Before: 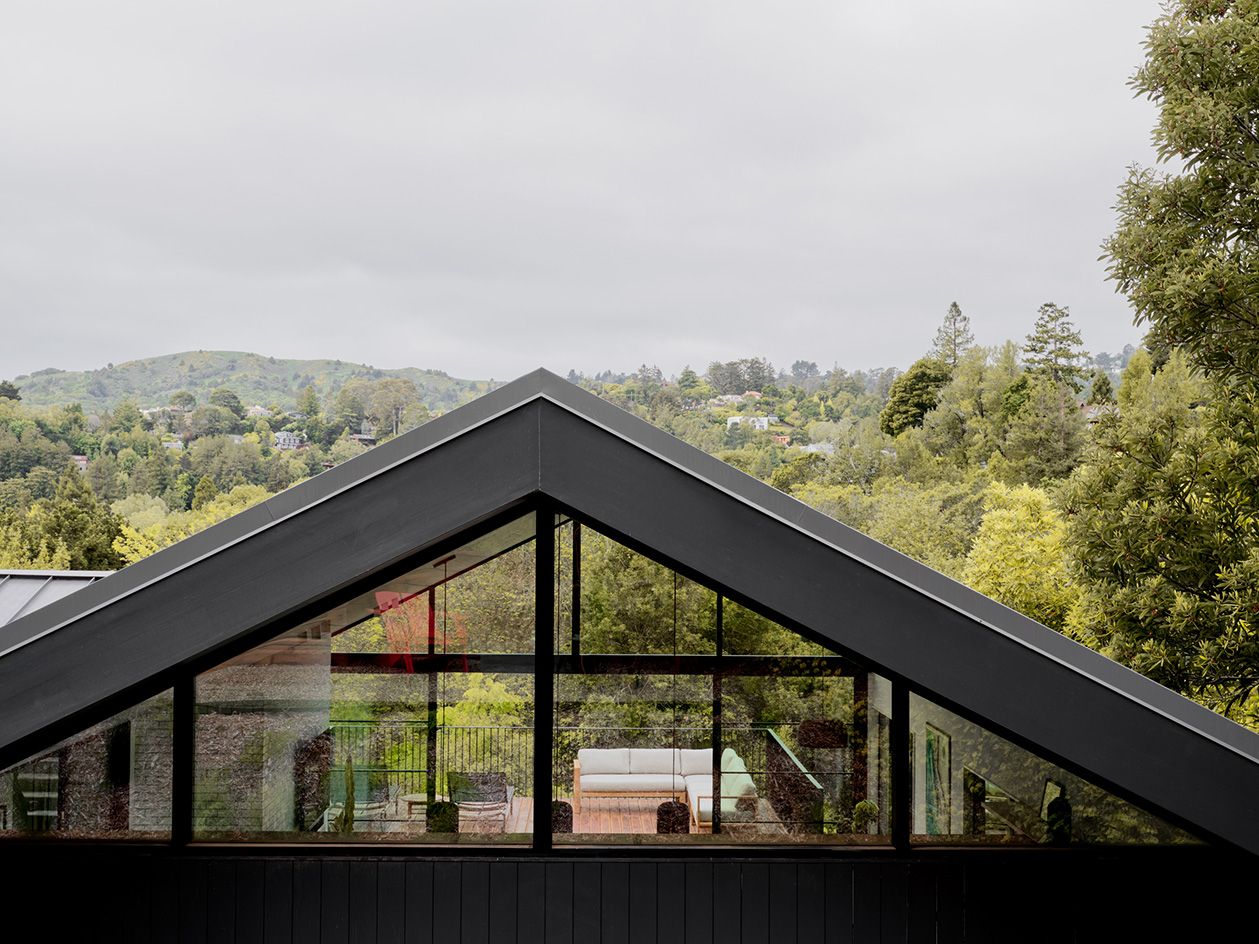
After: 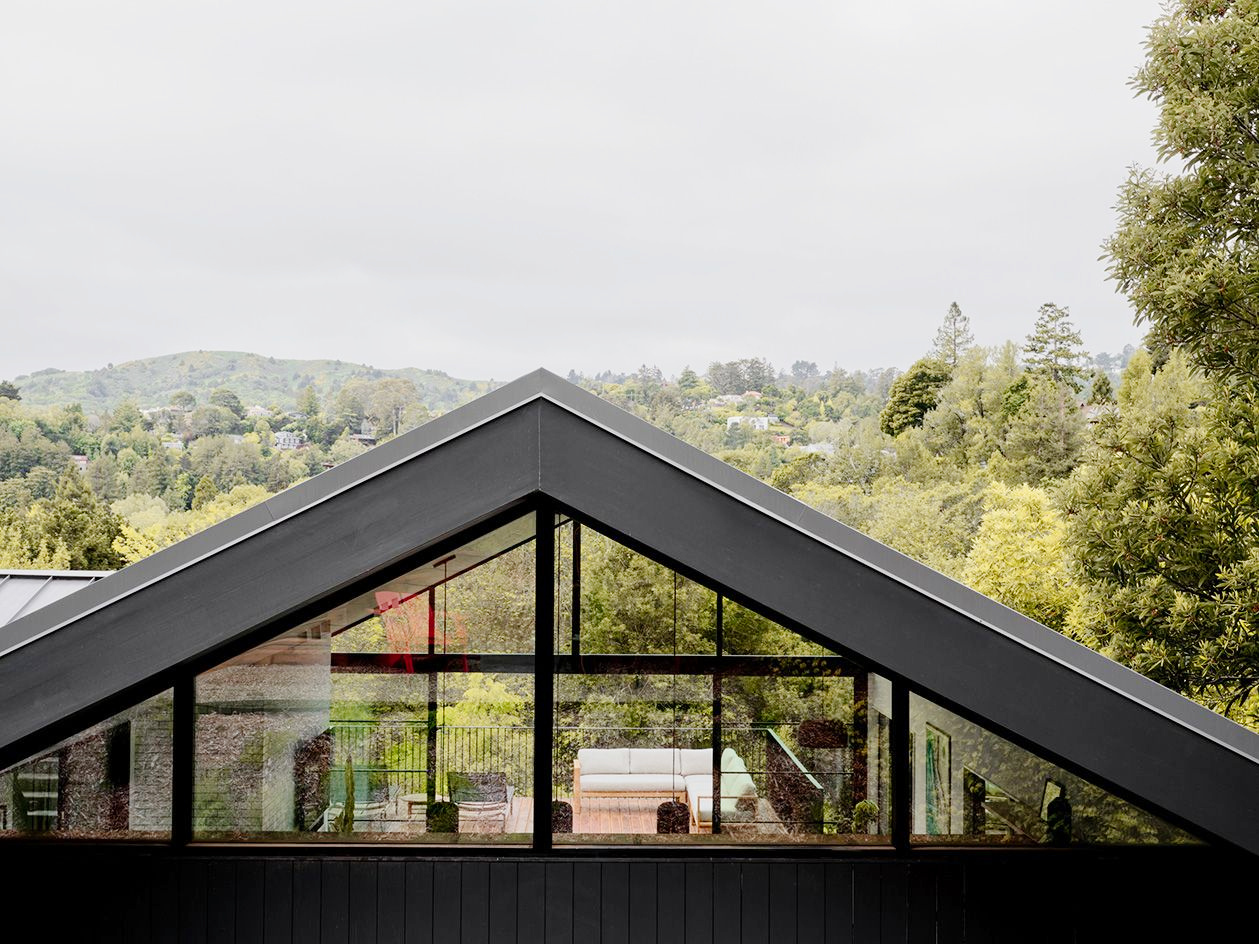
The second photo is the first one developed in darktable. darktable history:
tone curve: curves: ch0 [(0, 0) (0.003, 0.004) (0.011, 0.015) (0.025, 0.033) (0.044, 0.058) (0.069, 0.091) (0.1, 0.131) (0.136, 0.179) (0.177, 0.233) (0.224, 0.296) (0.277, 0.364) (0.335, 0.434) (0.399, 0.511) (0.468, 0.584) (0.543, 0.656) (0.623, 0.729) (0.709, 0.799) (0.801, 0.874) (0.898, 0.936) (1, 1)], preserve colors none
